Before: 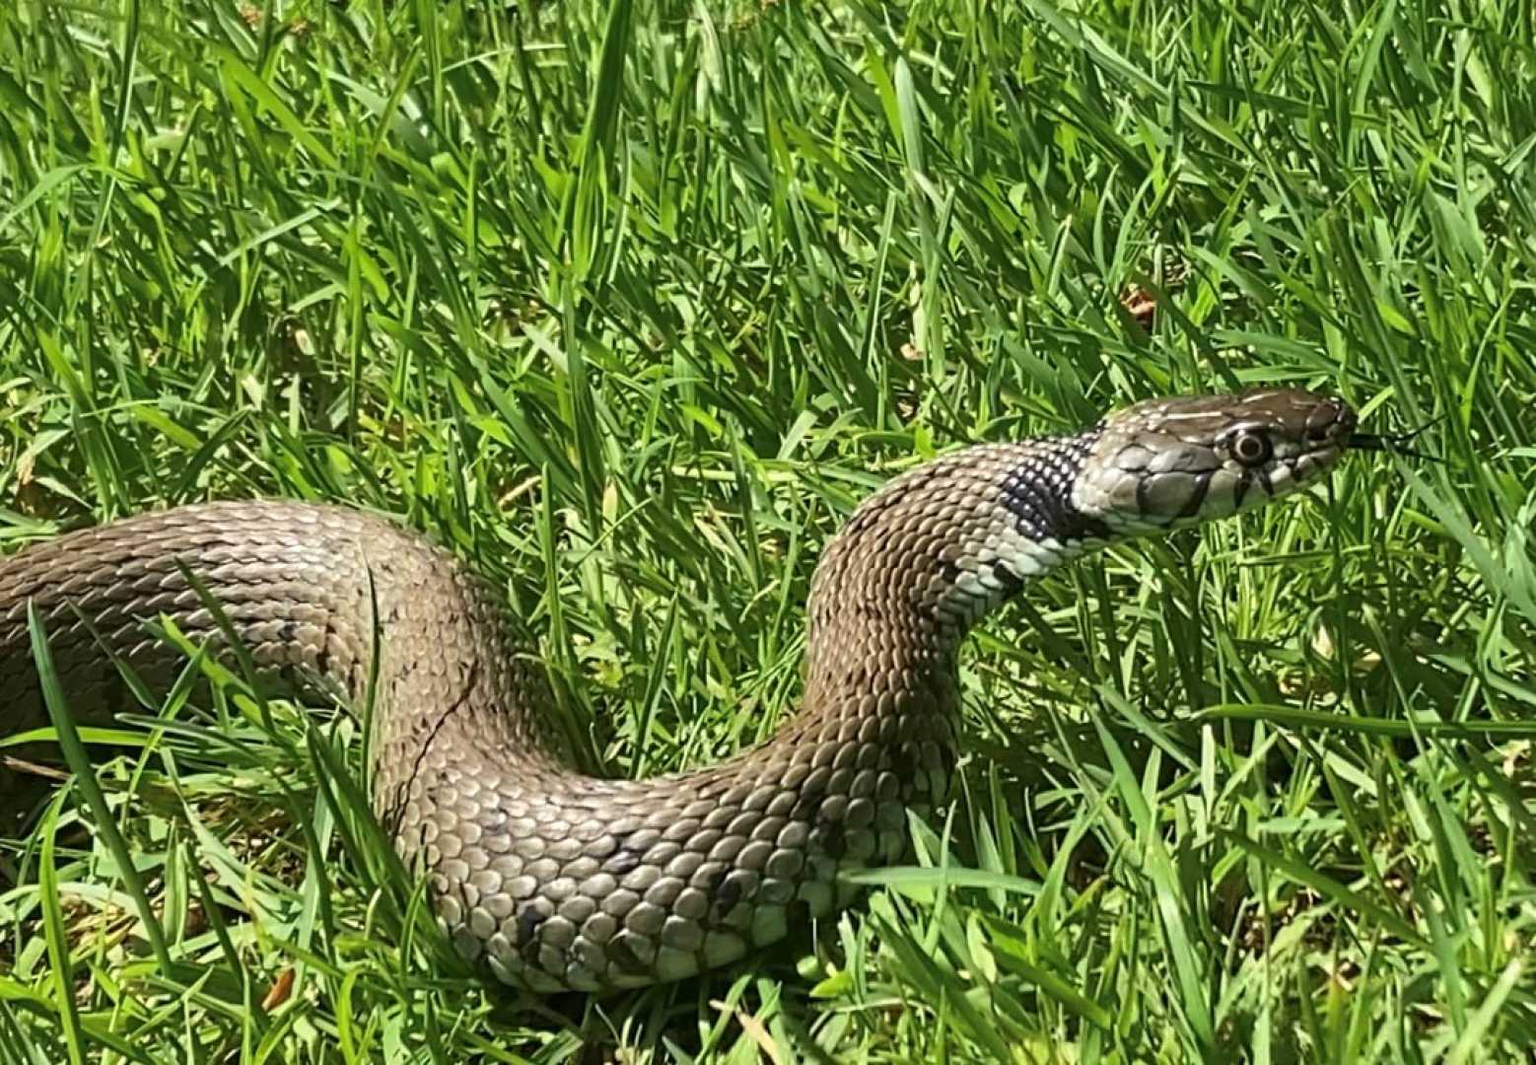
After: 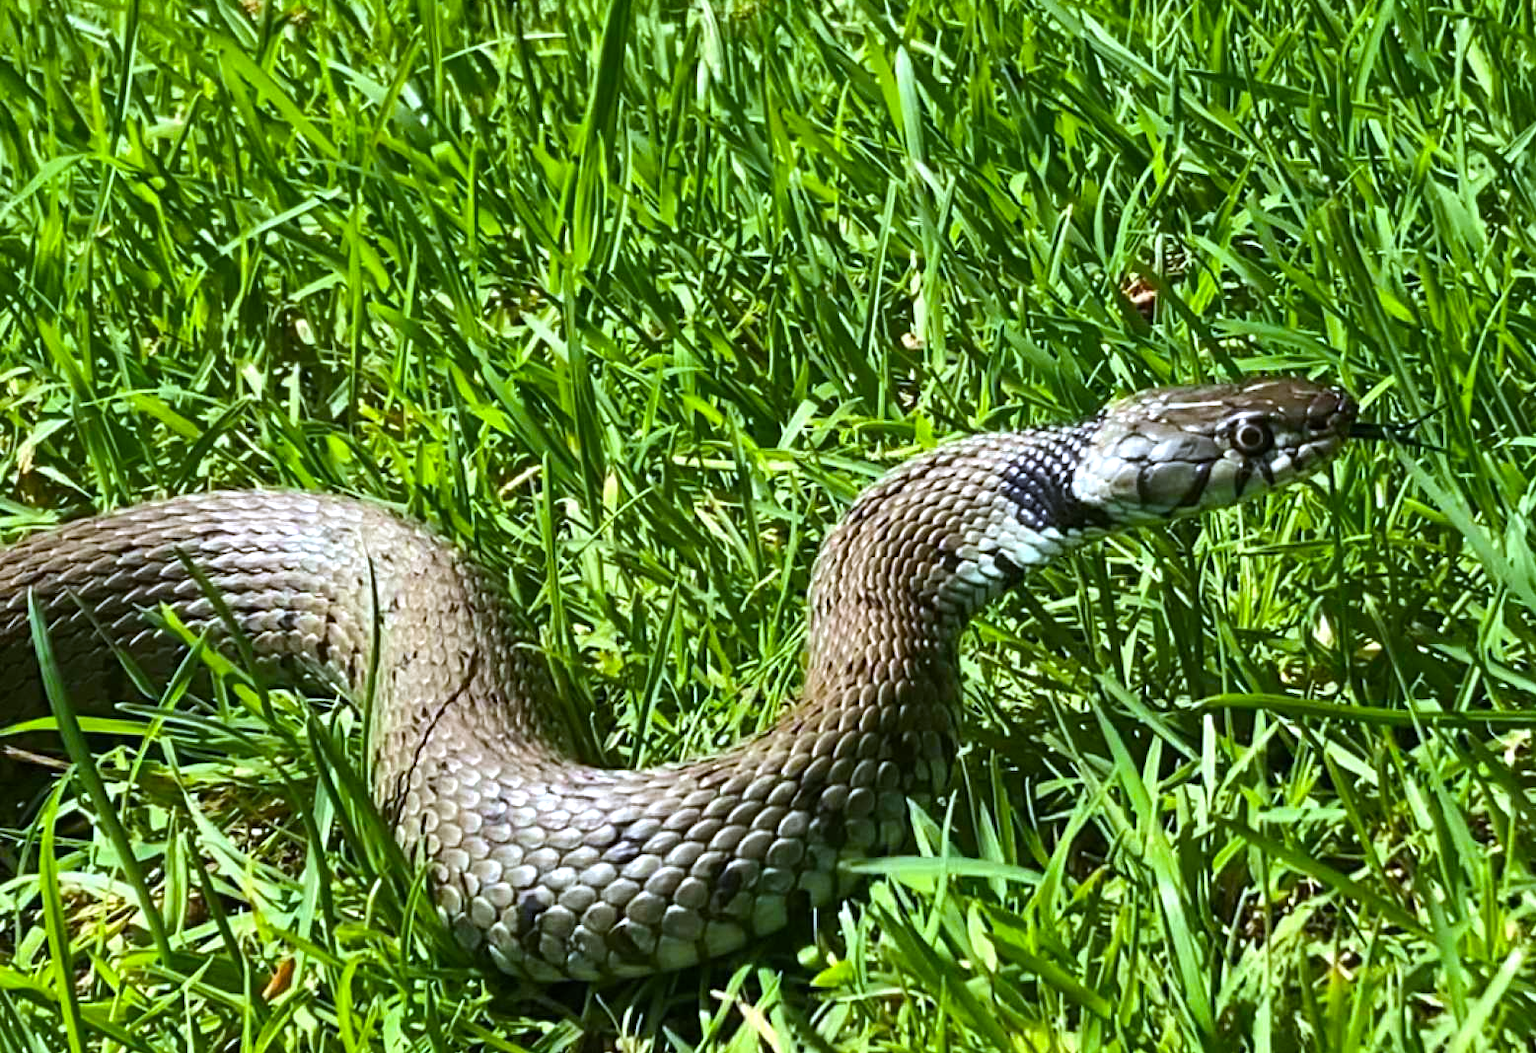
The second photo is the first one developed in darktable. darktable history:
crop: top 1.049%, right 0.001%
color balance rgb: perceptual saturation grading › global saturation 25%, global vibrance 20%
white balance: red 0.948, green 1.02, blue 1.176
tone equalizer: -8 EV -0.417 EV, -7 EV -0.389 EV, -6 EV -0.333 EV, -5 EV -0.222 EV, -3 EV 0.222 EV, -2 EV 0.333 EV, -1 EV 0.389 EV, +0 EV 0.417 EV, edges refinement/feathering 500, mask exposure compensation -1.57 EV, preserve details no
